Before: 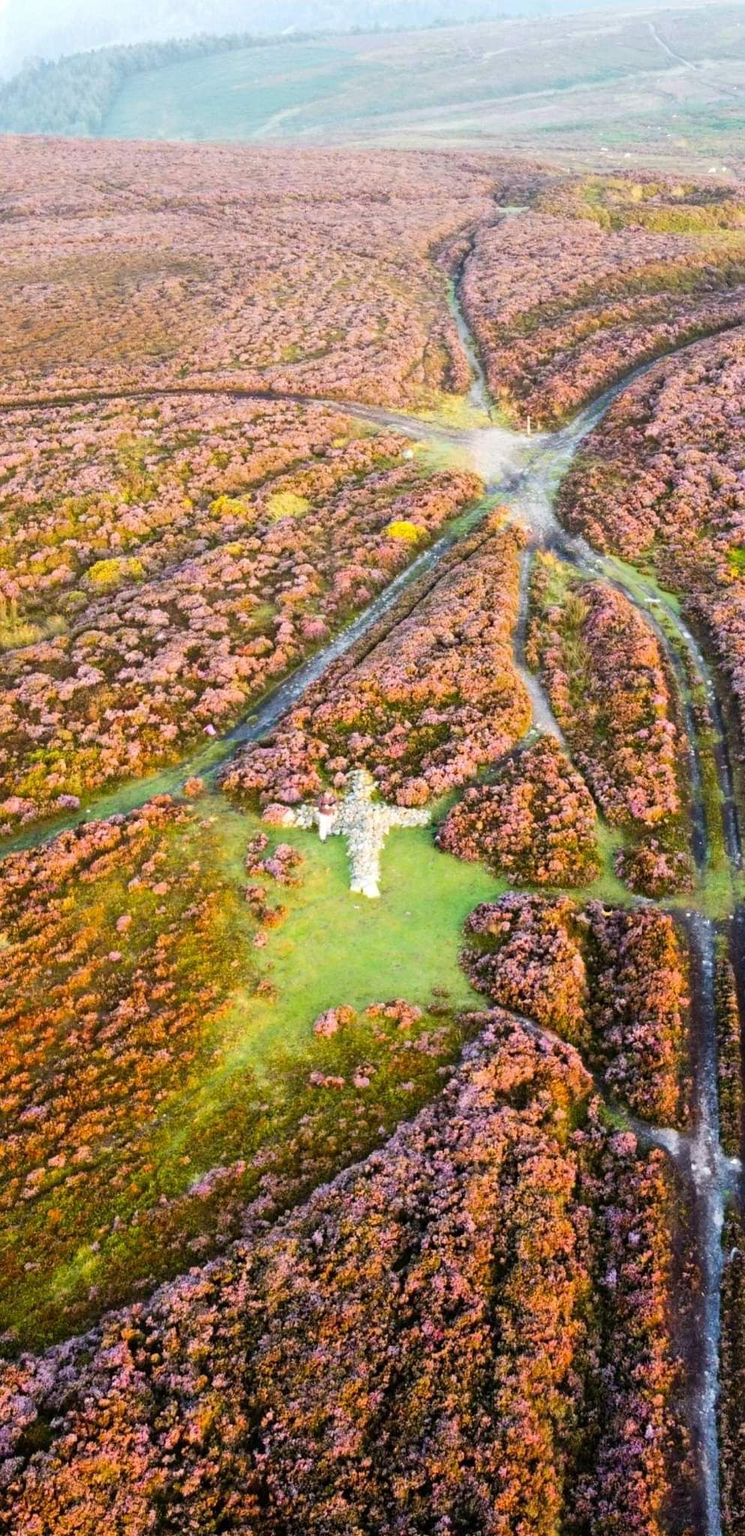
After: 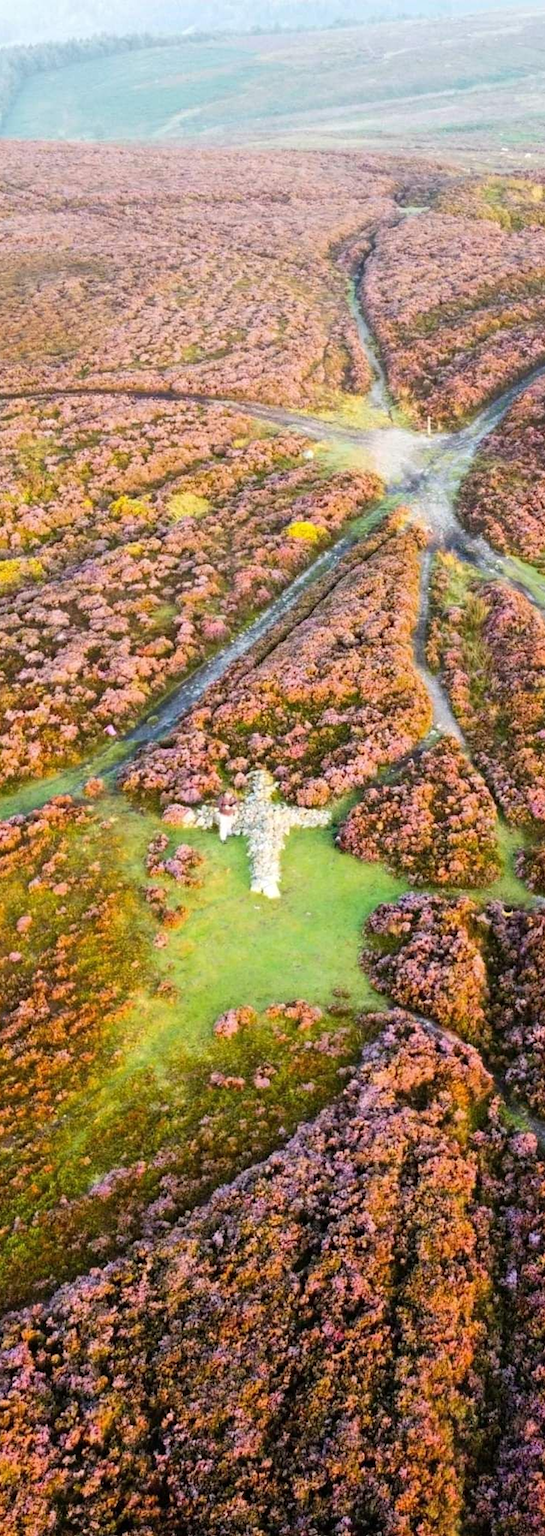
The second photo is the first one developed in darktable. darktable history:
tone equalizer: mask exposure compensation -0.495 EV
crop: left 13.446%, right 13.314%
